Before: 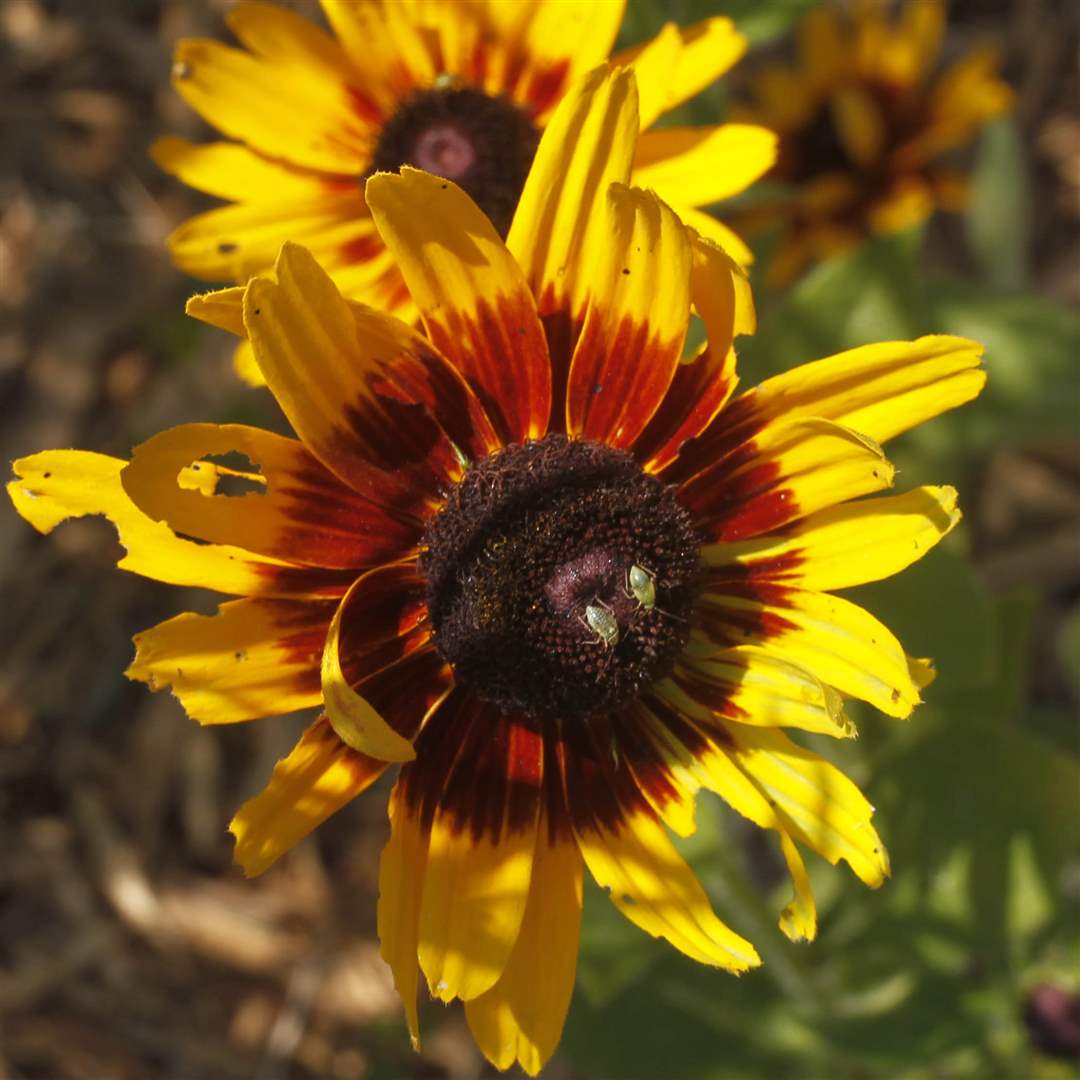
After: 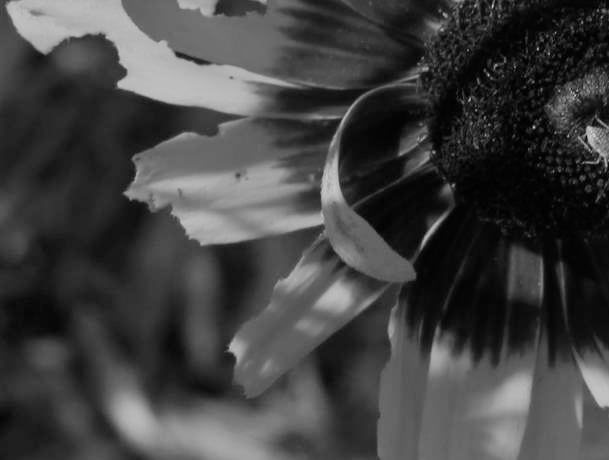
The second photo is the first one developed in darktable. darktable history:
monochrome: a -6.99, b 35.61, size 1.4
filmic rgb: black relative exposure -8.54 EV, white relative exposure 5.52 EV, hardness 3.39, contrast 1.016
crop: top 44.483%, right 43.593%, bottom 12.892%
